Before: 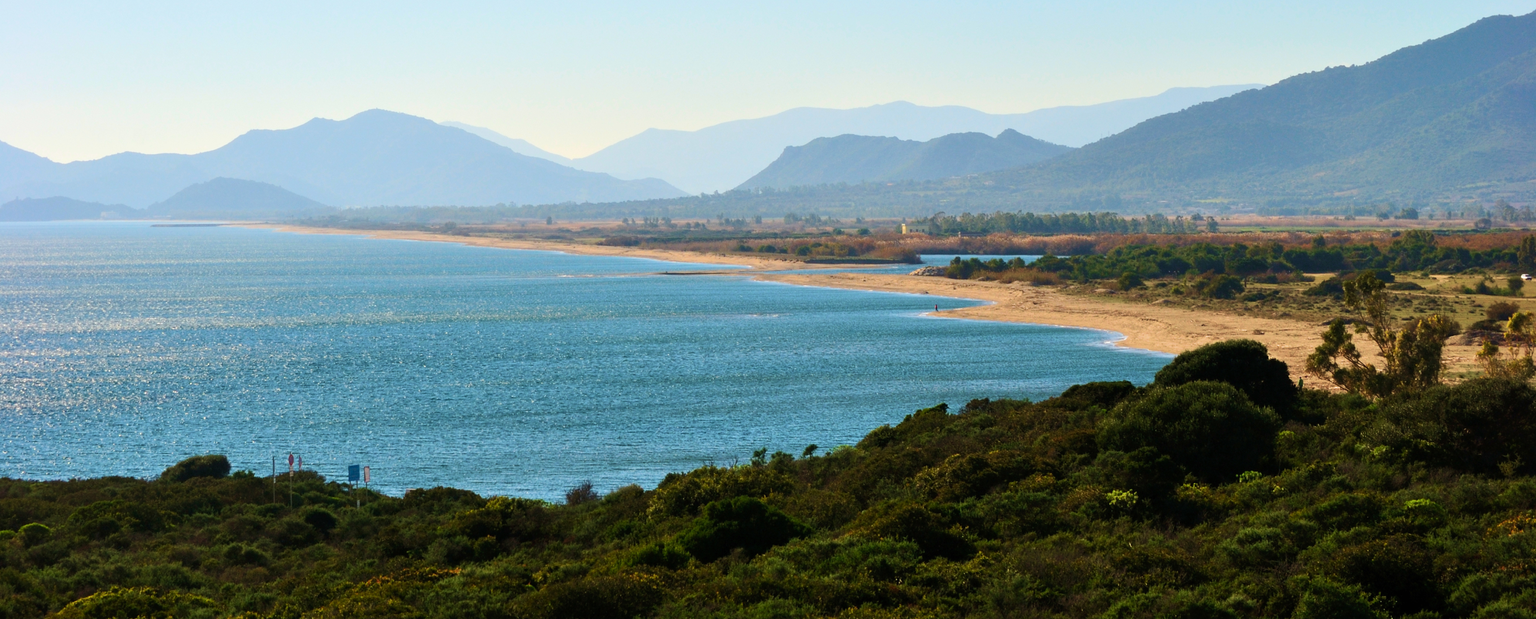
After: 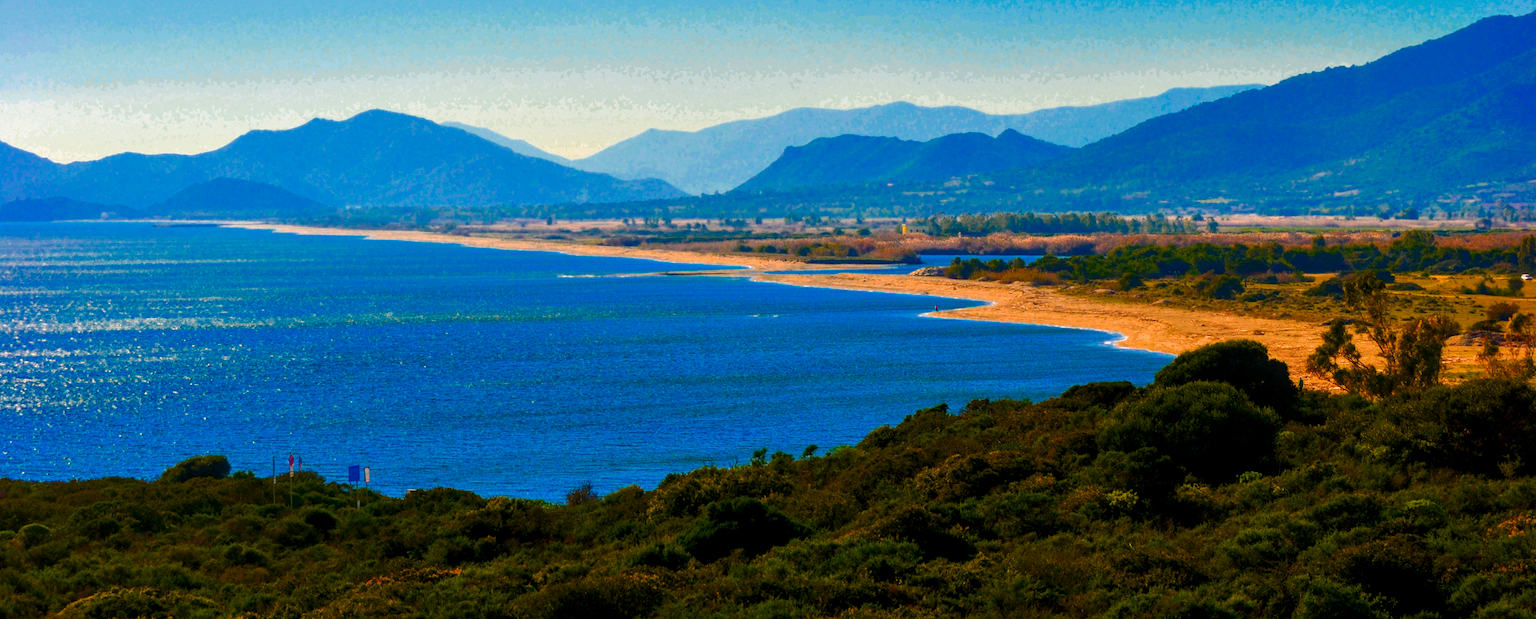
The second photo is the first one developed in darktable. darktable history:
local contrast: detail 130%
color balance rgb: linear chroma grading › global chroma 15%, perceptual saturation grading › global saturation 30%
color zones: curves: ch0 [(0, 0.553) (0.123, 0.58) (0.23, 0.419) (0.468, 0.155) (0.605, 0.132) (0.723, 0.063) (0.833, 0.172) (0.921, 0.468)]; ch1 [(0.025, 0.645) (0.229, 0.584) (0.326, 0.551) (0.537, 0.446) (0.599, 0.911) (0.708, 1) (0.805, 0.944)]; ch2 [(0.086, 0.468) (0.254, 0.464) (0.638, 0.564) (0.702, 0.592) (0.768, 0.564)]
